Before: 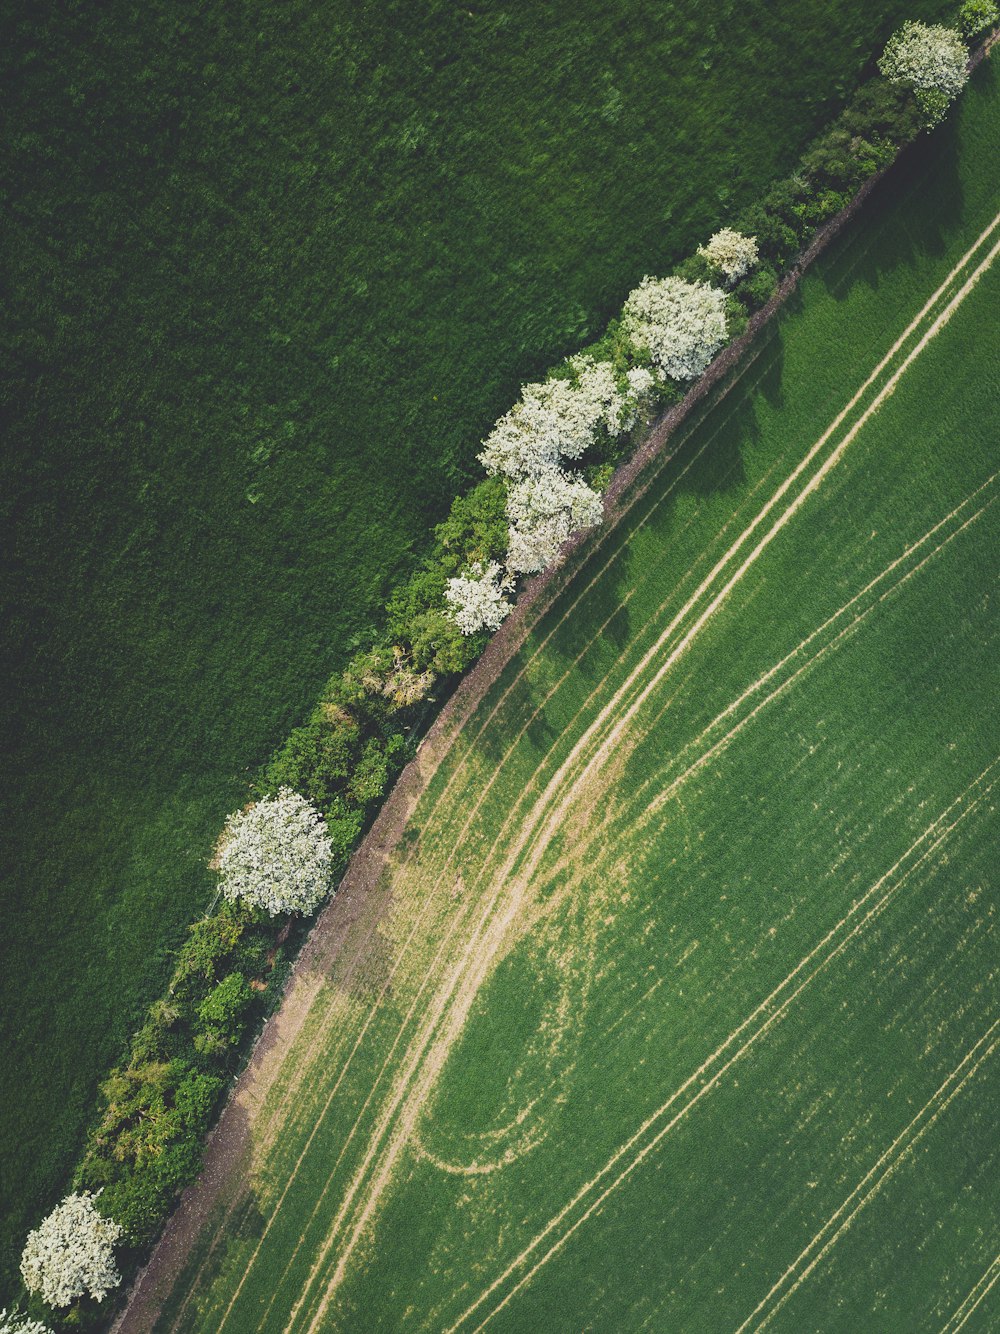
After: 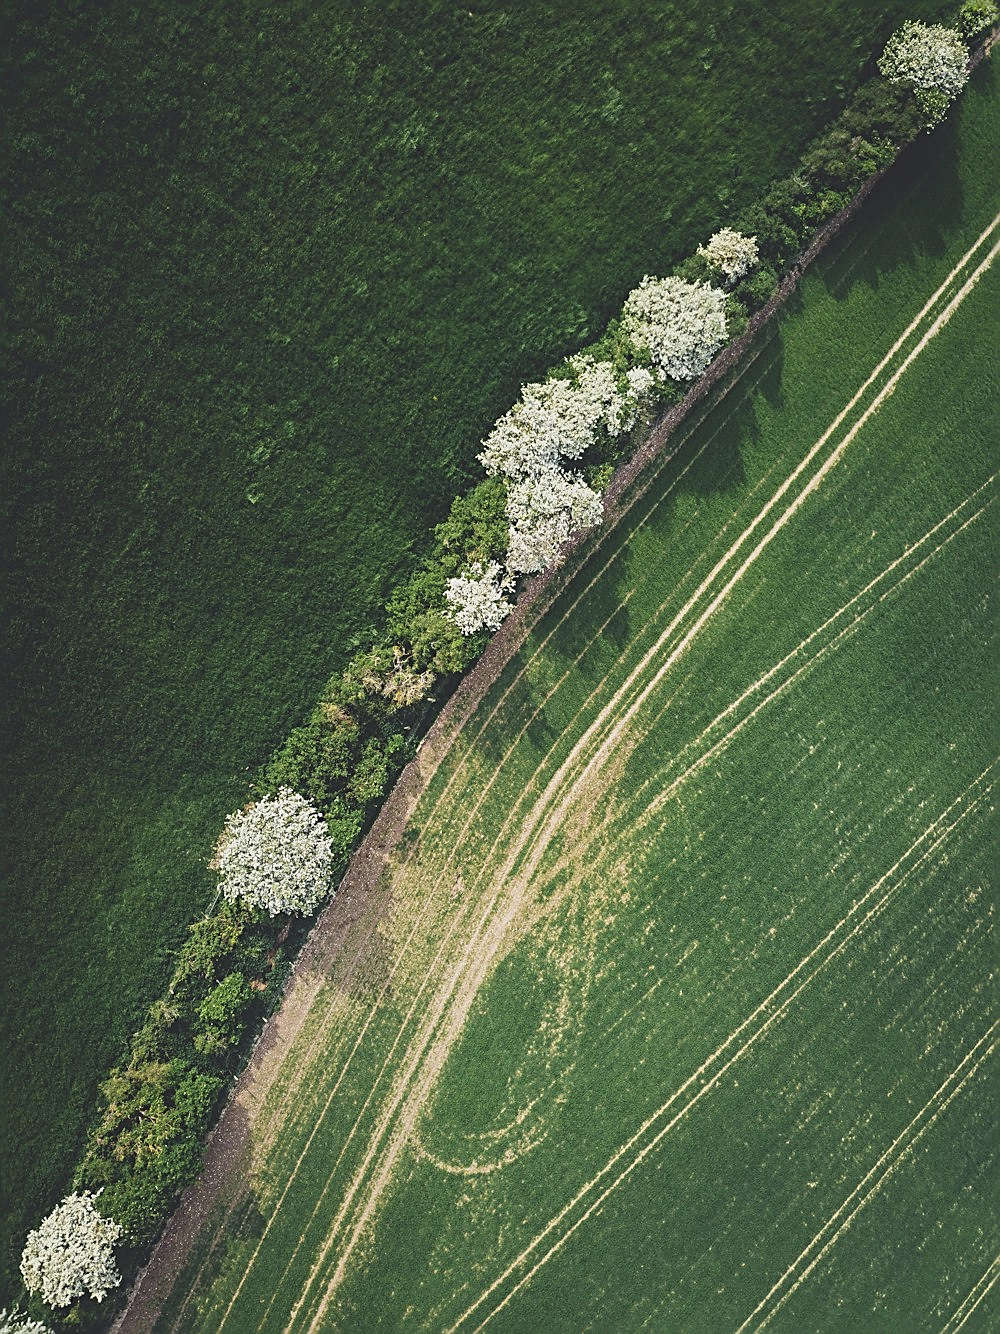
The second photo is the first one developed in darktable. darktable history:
color correction: highlights b* 0.057, saturation 0.854
sharpen: radius 2.555, amount 0.64
